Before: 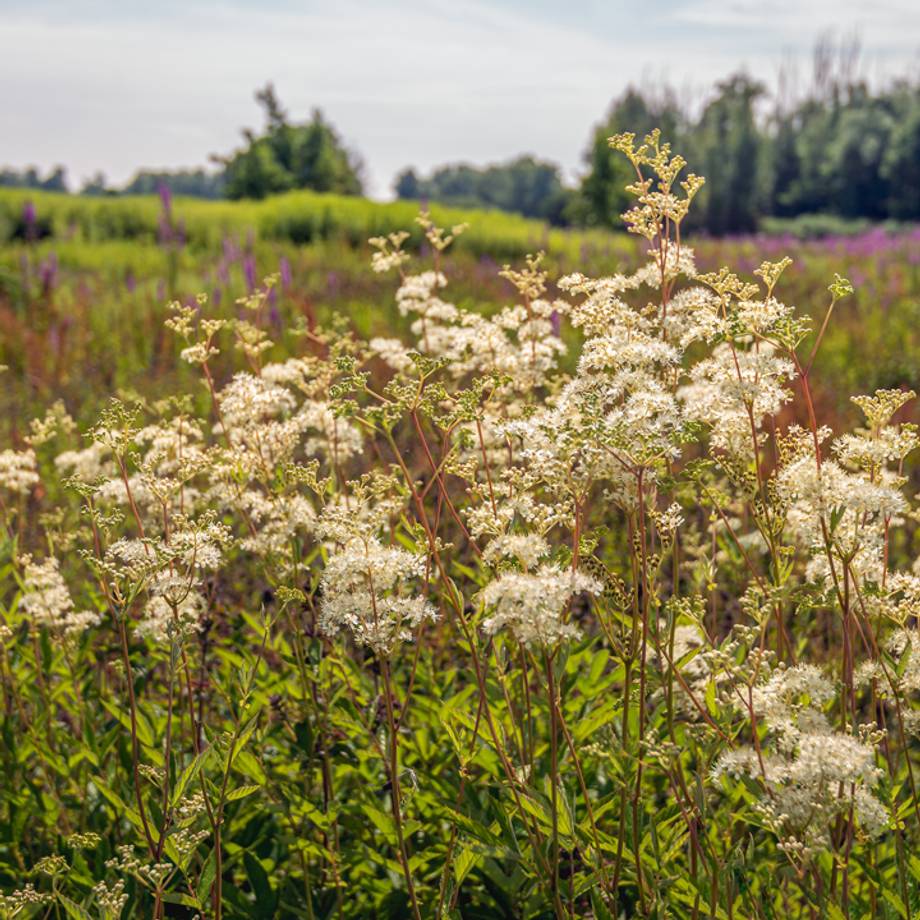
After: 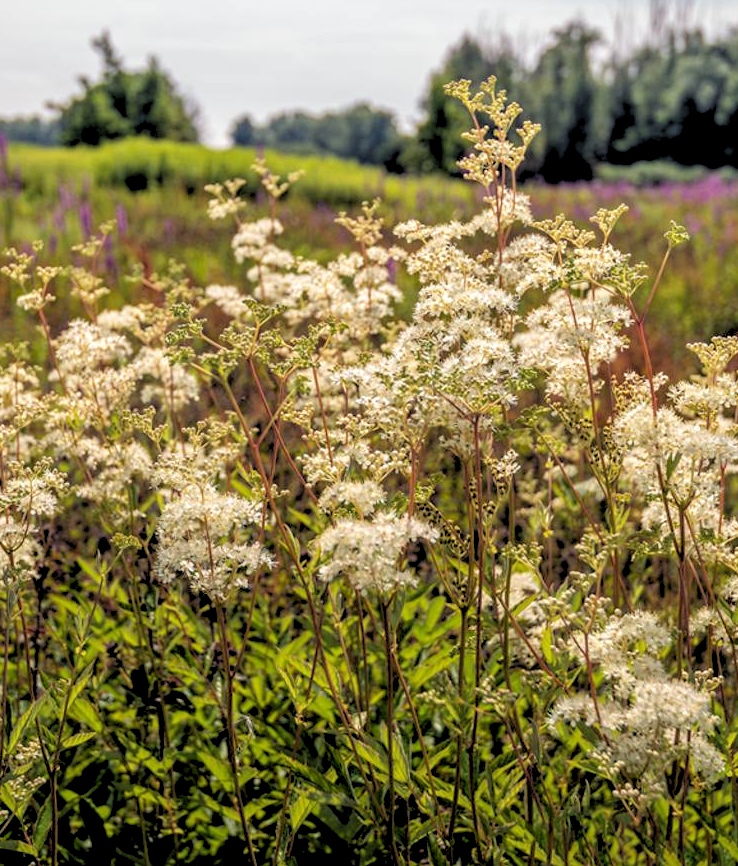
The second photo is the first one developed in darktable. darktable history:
rgb levels: levels [[0.029, 0.461, 0.922], [0, 0.5, 1], [0, 0.5, 1]]
crop and rotate: left 17.959%, top 5.771%, right 1.742%
